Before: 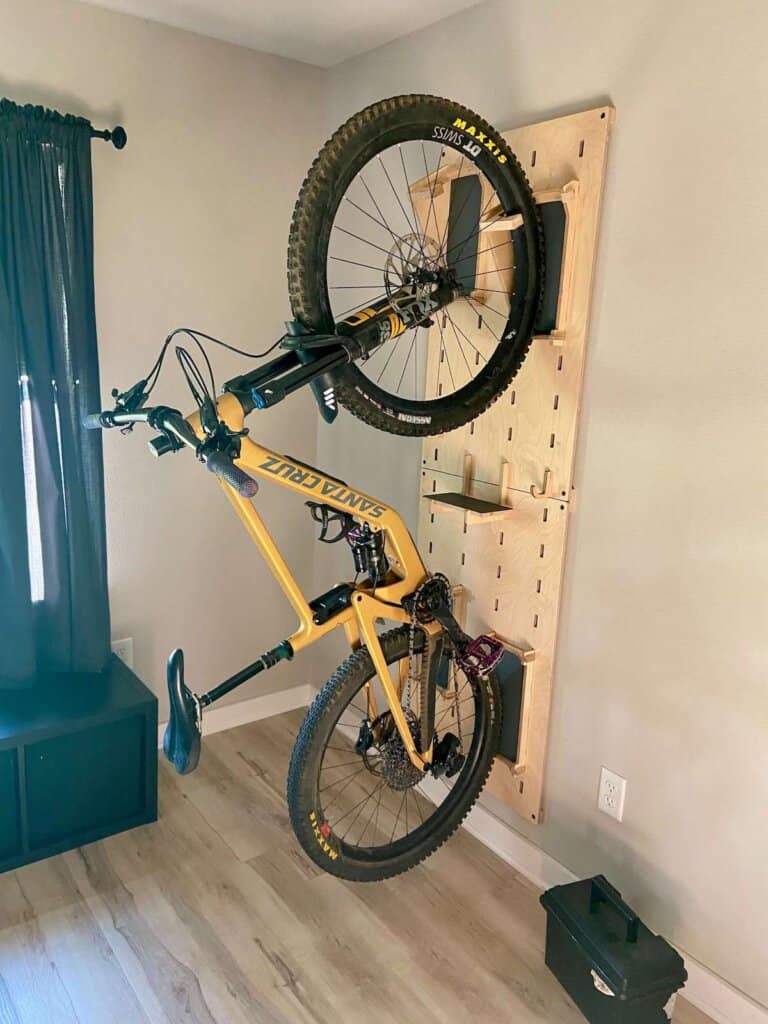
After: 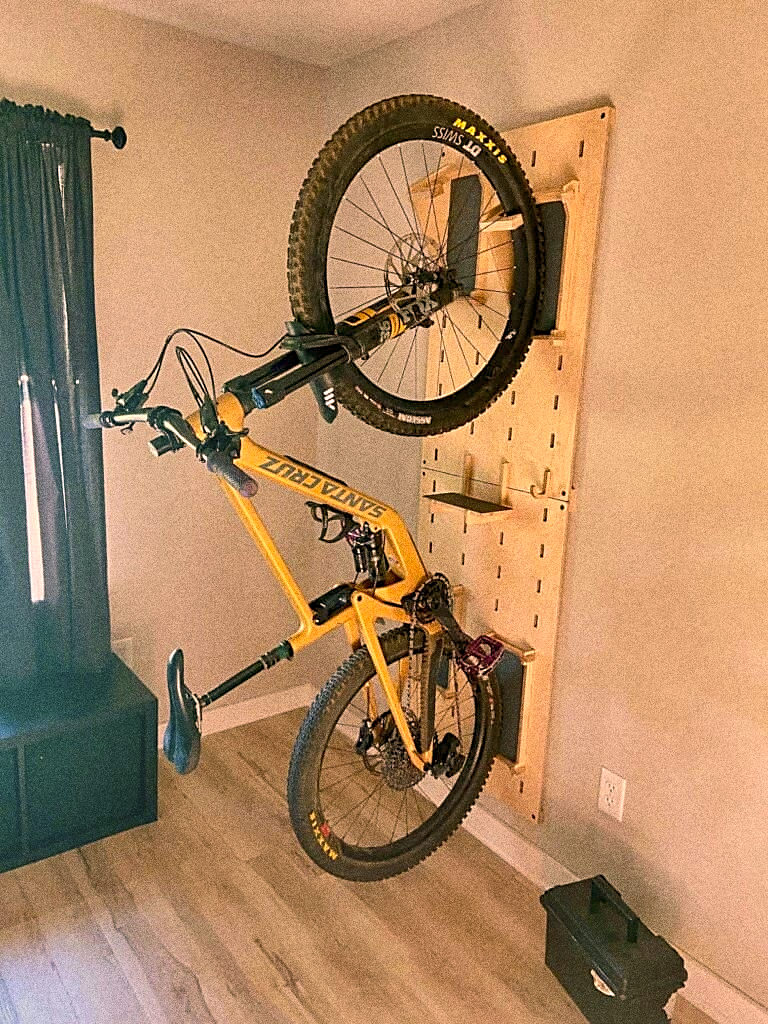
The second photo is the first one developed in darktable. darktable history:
shadows and highlights: soften with gaussian
sharpen: on, module defaults
color balance rgb: shadows lift › luminance -5%, shadows lift › chroma 1.1%, shadows lift › hue 219°, power › luminance 10%, power › chroma 2.83%, power › hue 60°, highlights gain › chroma 4.52%, highlights gain › hue 33.33°, saturation formula JzAzBz (2021)
grain: coarseness 10.62 ISO, strength 55.56%
